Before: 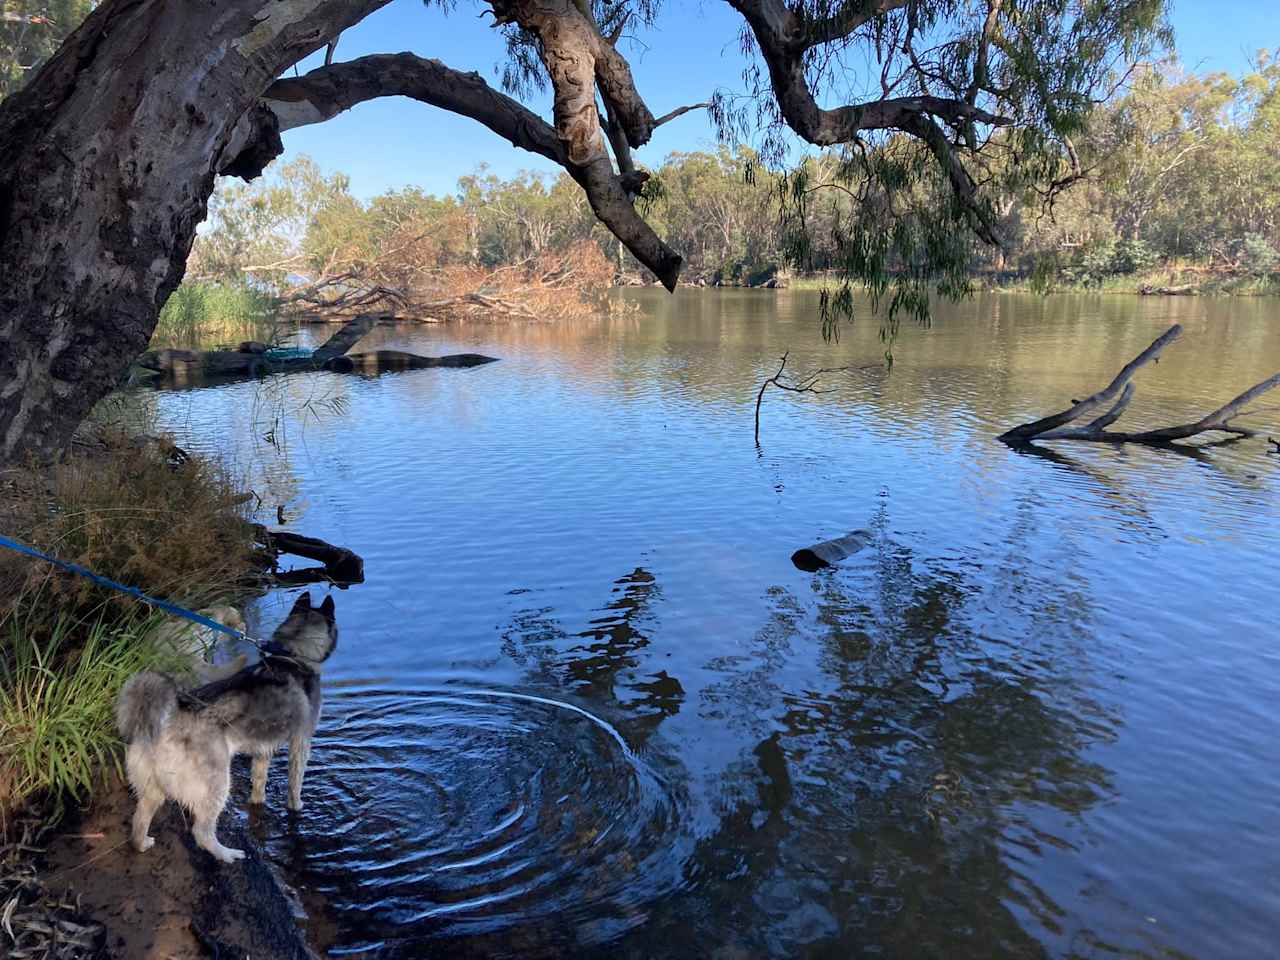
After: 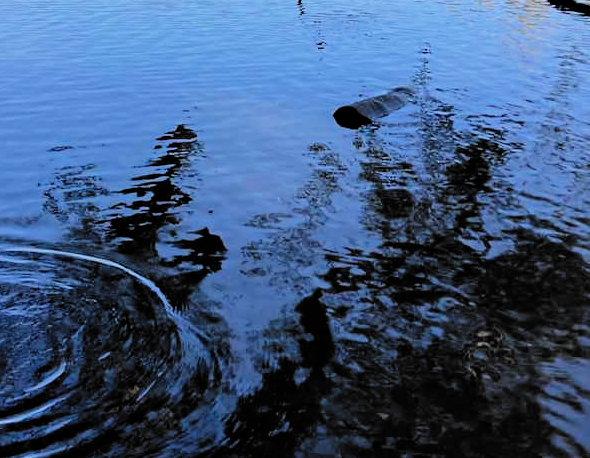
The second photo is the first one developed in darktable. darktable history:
crop: left 35.809%, top 46.16%, right 18.084%, bottom 6.036%
tone equalizer: on, module defaults
filmic rgb: black relative exposure -5.06 EV, white relative exposure 3.97 EV, hardness 2.91, contrast 1.396, highlights saturation mix -30.67%, color science v6 (2022)
